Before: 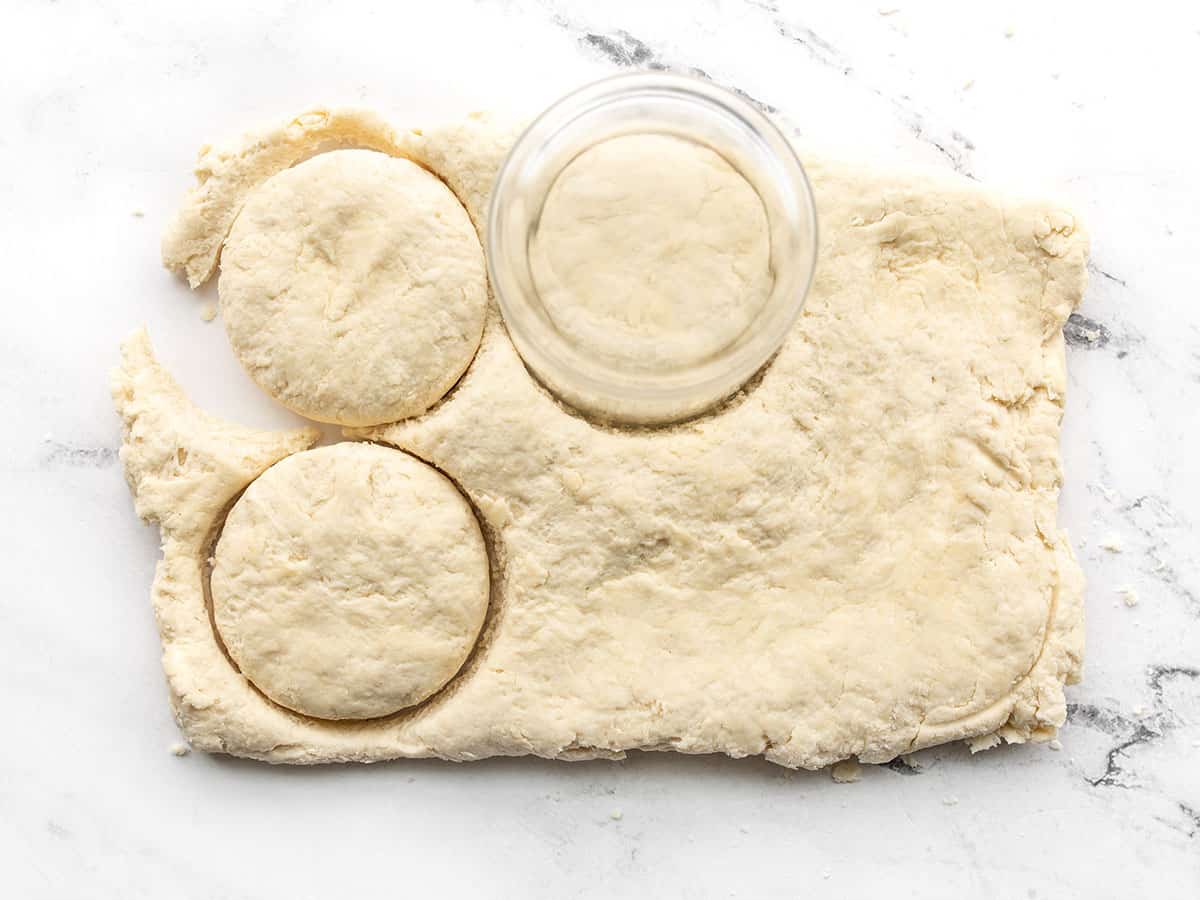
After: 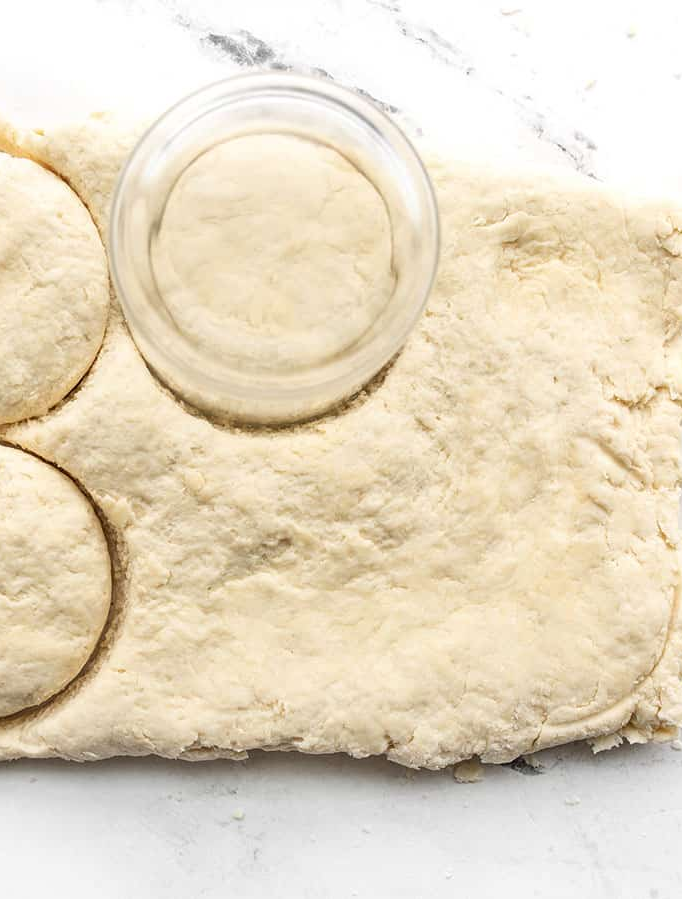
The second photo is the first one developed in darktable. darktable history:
exposure: compensate highlight preservation false
crop: left 31.512%, top 0.013%, right 11.578%
